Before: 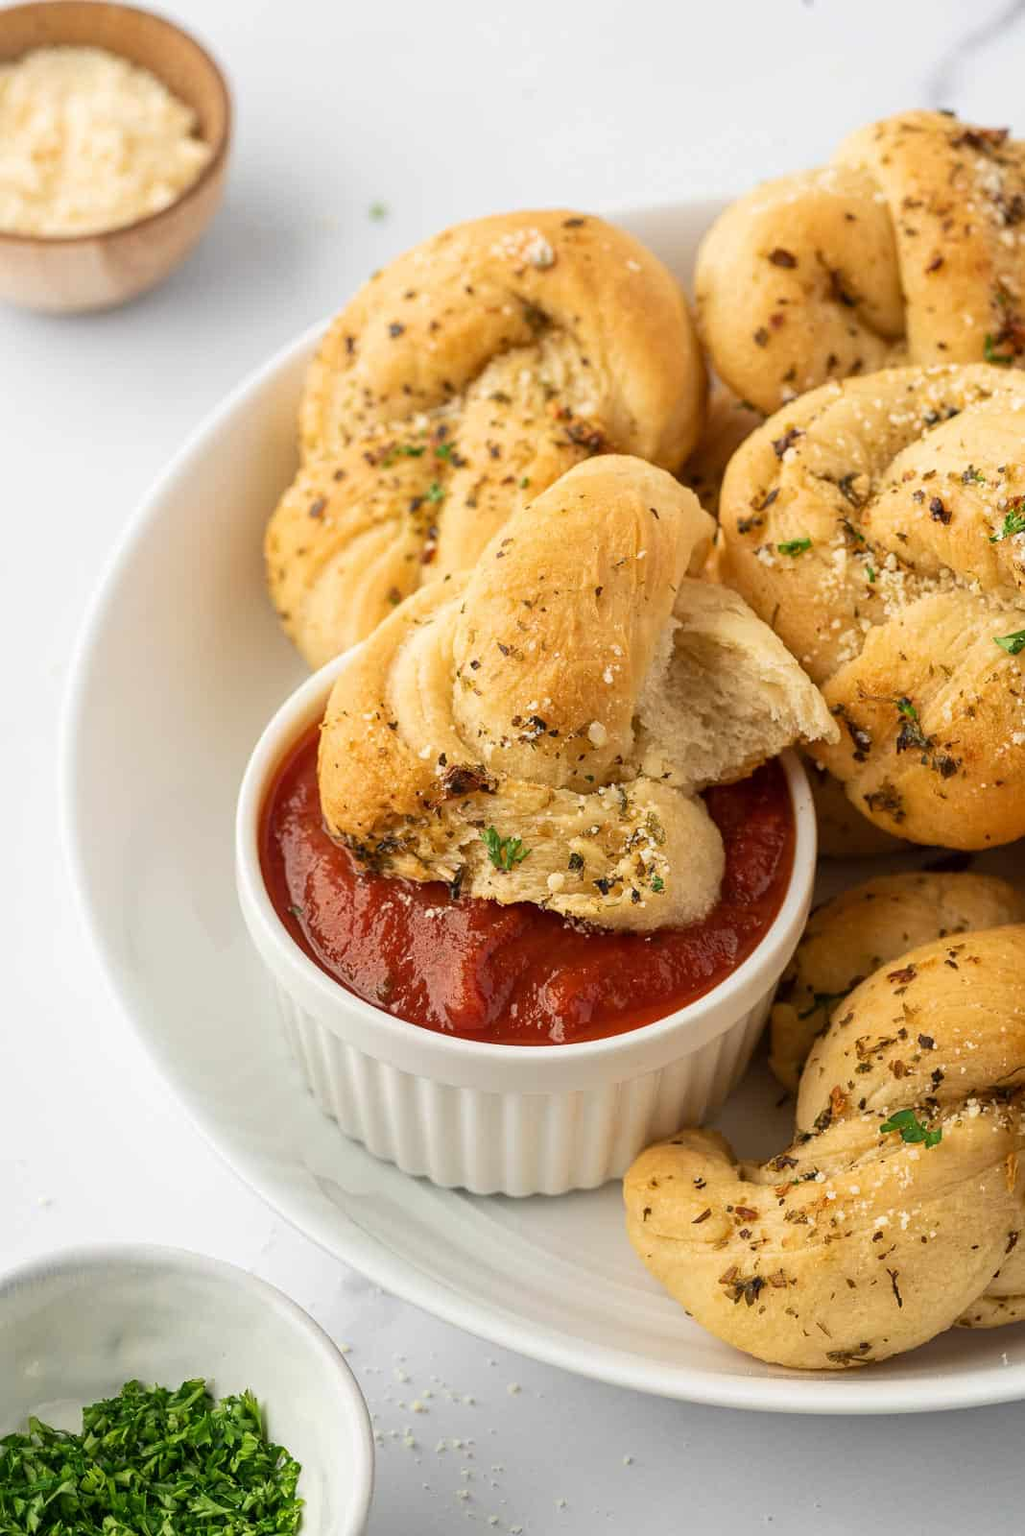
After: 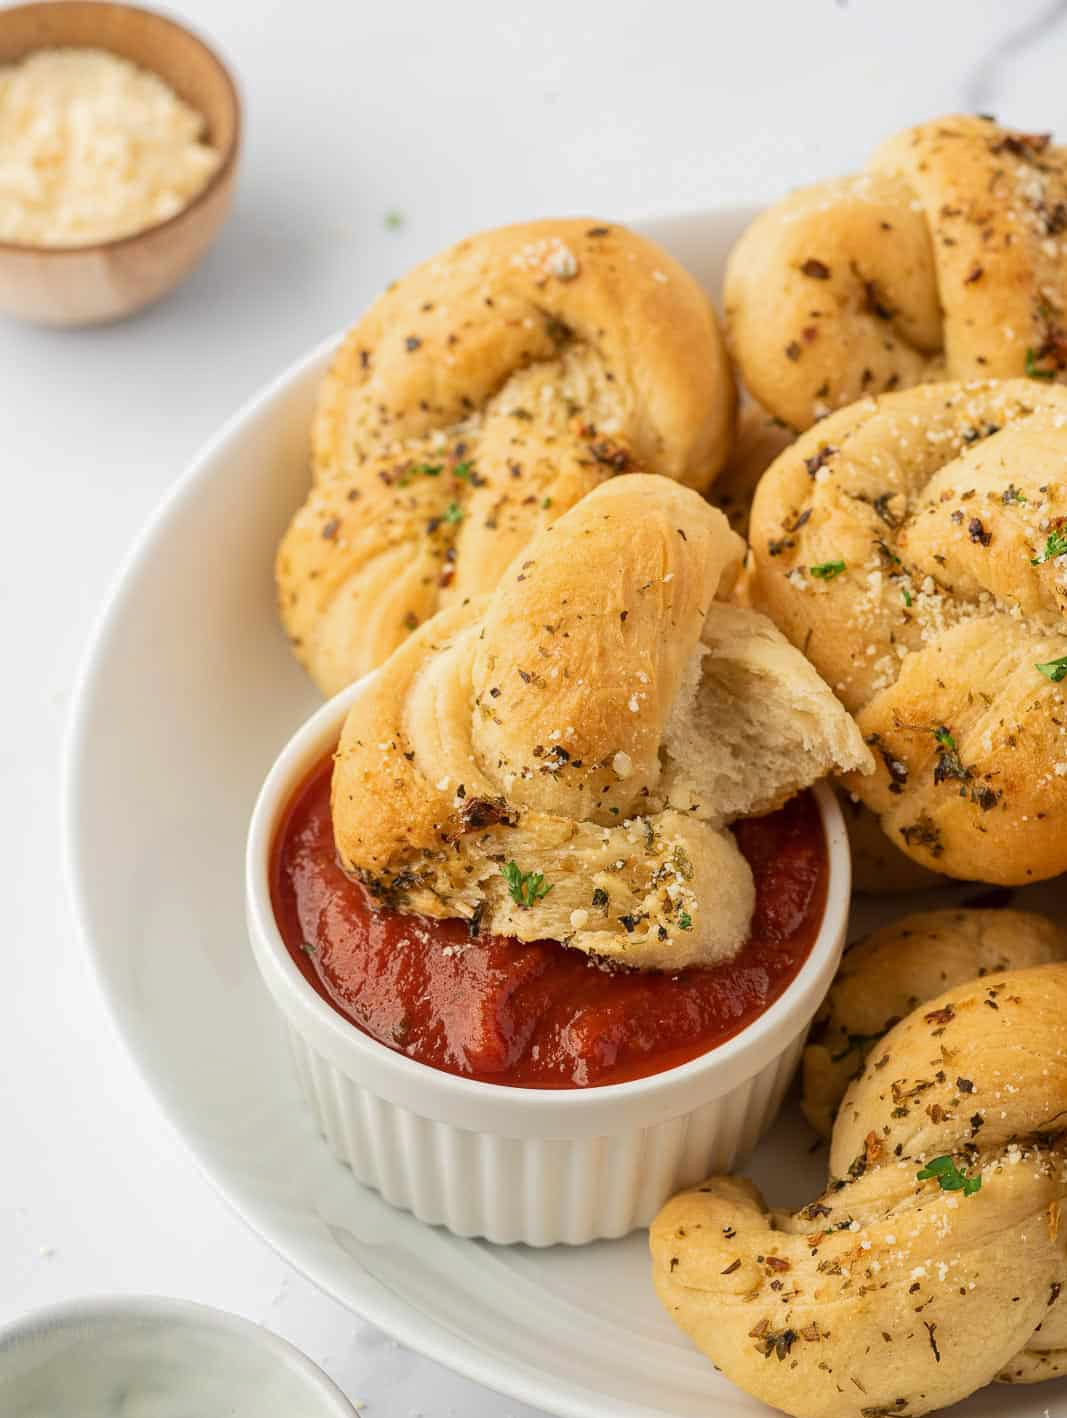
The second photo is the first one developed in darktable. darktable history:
tone curve: curves: ch0 [(0, 0) (0.003, 0.013) (0.011, 0.018) (0.025, 0.027) (0.044, 0.045) (0.069, 0.068) (0.1, 0.096) (0.136, 0.13) (0.177, 0.168) (0.224, 0.217) (0.277, 0.277) (0.335, 0.338) (0.399, 0.401) (0.468, 0.473) (0.543, 0.544) (0.623, 0.621) (0.709, 0.7) (0.801, 0.781) (0.898, 0.869) (1, 1)]
crop and rotate: top 0%, bottom 11.374%
